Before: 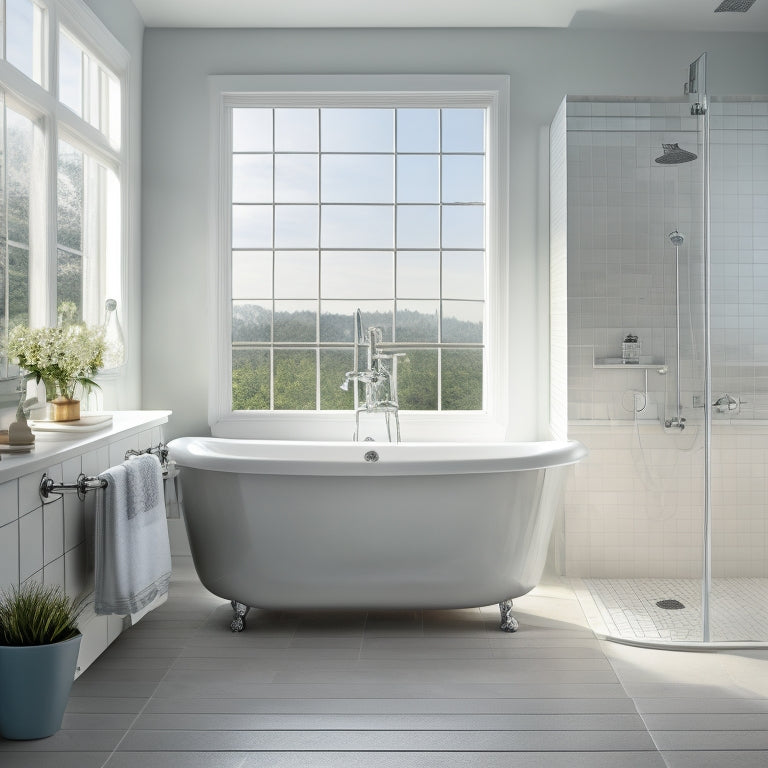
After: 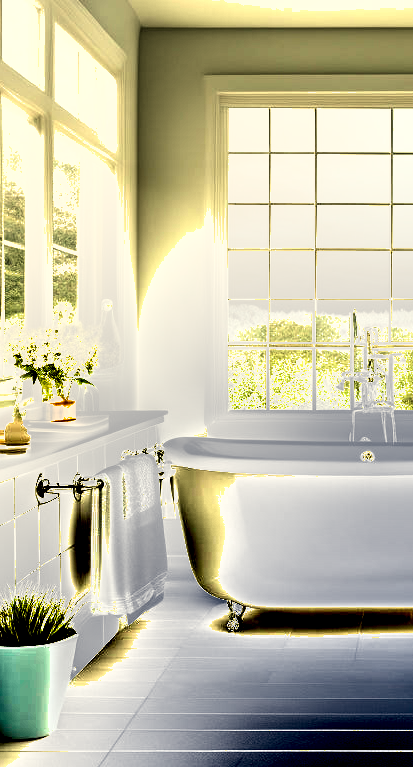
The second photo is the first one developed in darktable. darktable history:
crop: left 0.587%, right 45.588%, bottom 0.086%
exposure: black level correction 0, exposure 0.7 EV, compensate exposure bias true, compensate highlight preservation false
graduated density: density -3.9 EV
white balance: red 1.08, blue 0.791
shadows and highlights: radius 264.75, soften with gaussian
